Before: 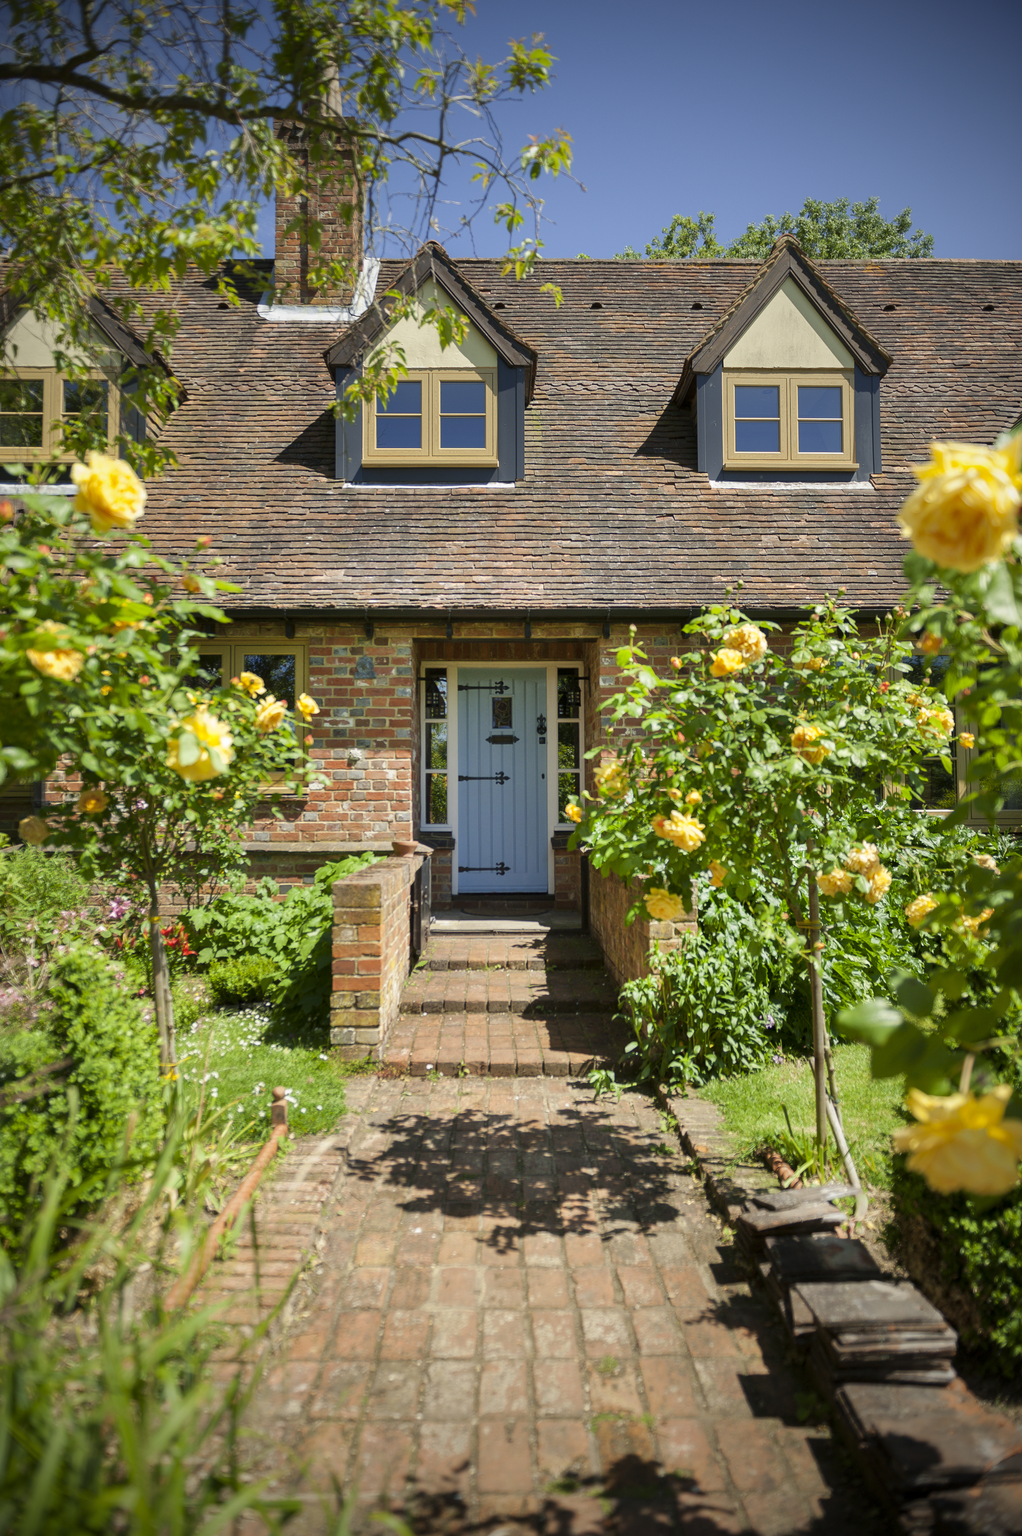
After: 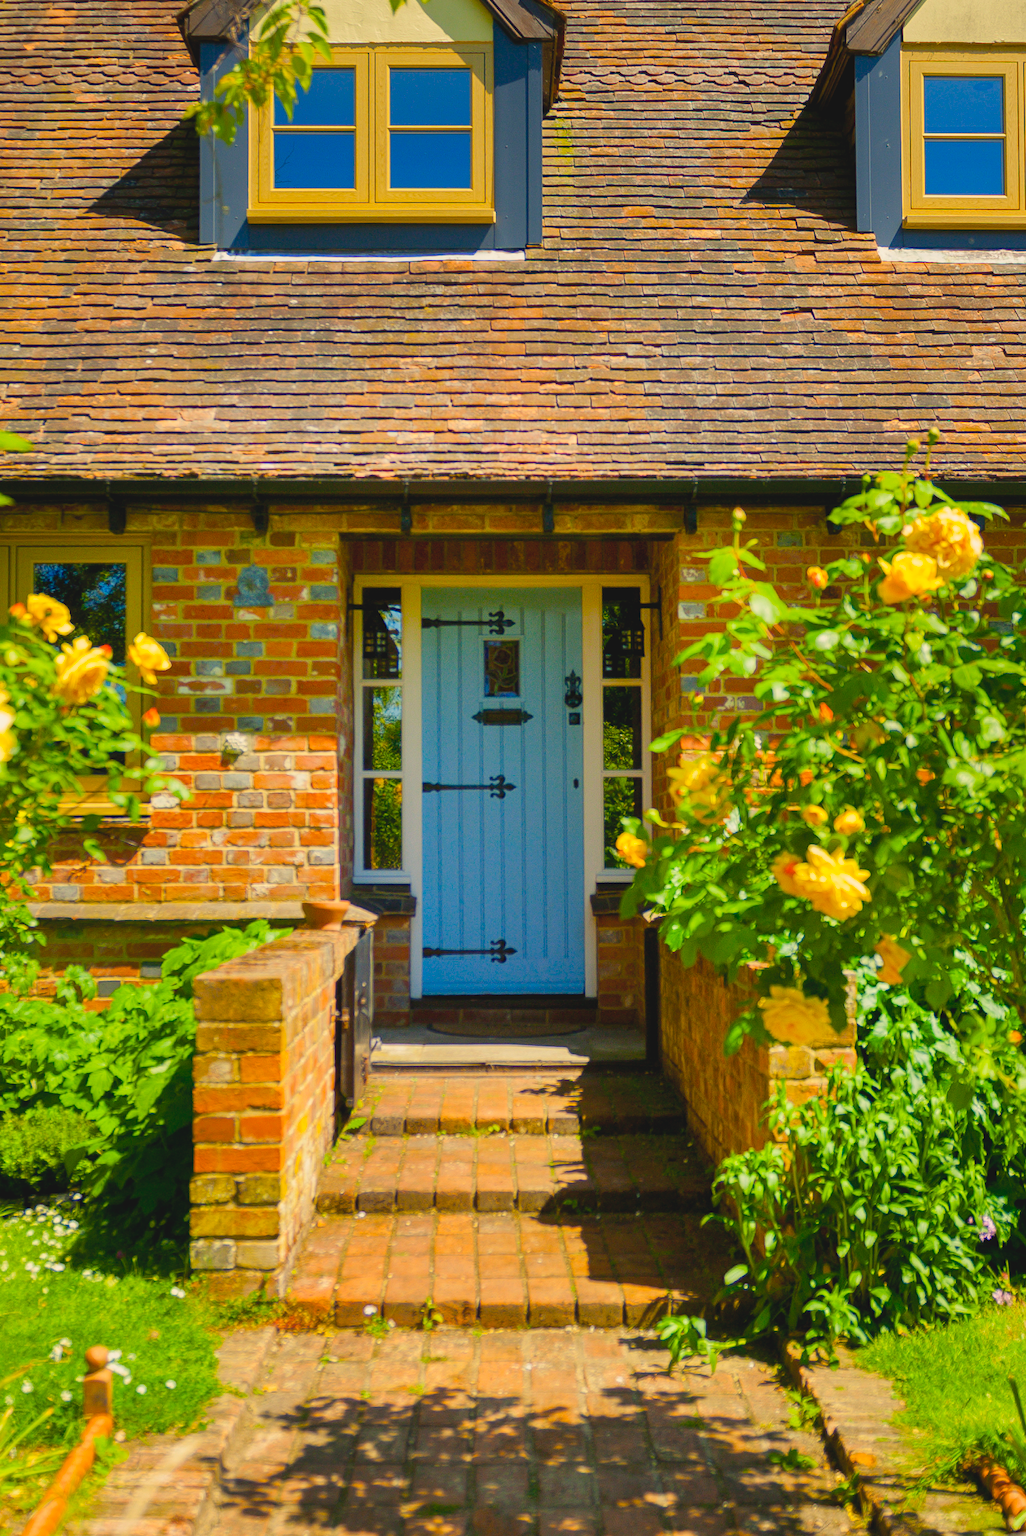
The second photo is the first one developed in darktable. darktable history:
crop and rotate: left 22.075%, top 22.426%, right 22.509%, bottom 22.413%
color balance rgb: highlights gain › chroma 3.093%, highlights gain › hue 78.19°, global offset › luminance -0.275%, global offset › hue 261.48°, linear chroma grading › global chroma 25.348%, perceptual saturation grading › global saturation 28.309%, perceptual saturation grading › mid-tones 12.489%, perceptual saturation grading › shadows 10.34%
contrast brightness saturation: contrast -0.104, brightness 0.051, saturation 0.076
